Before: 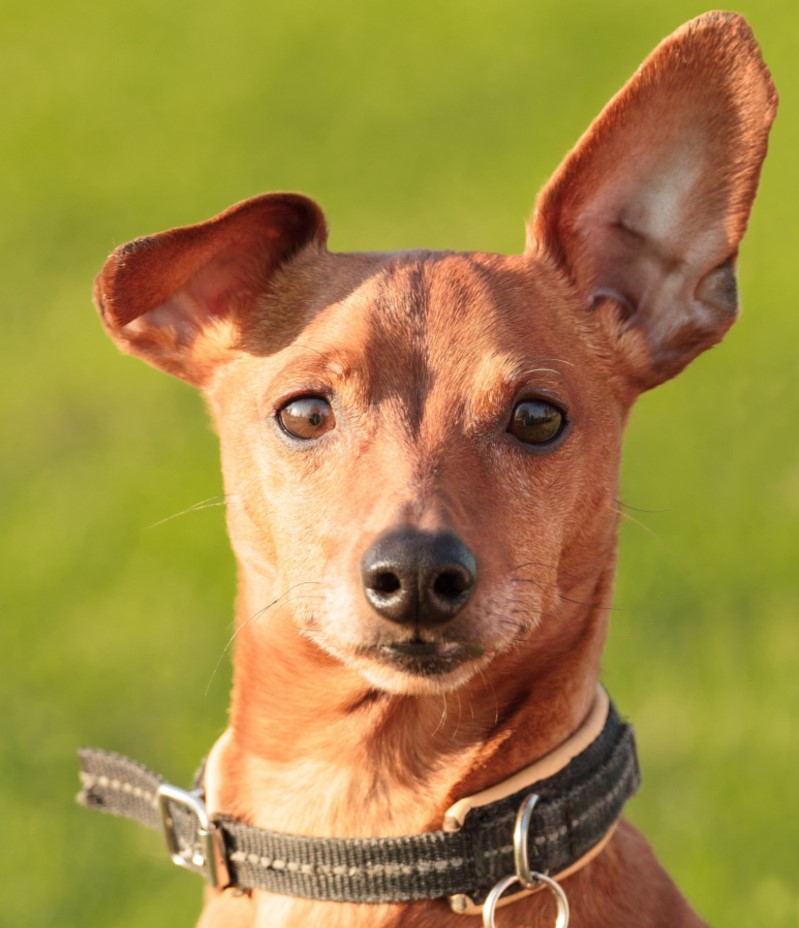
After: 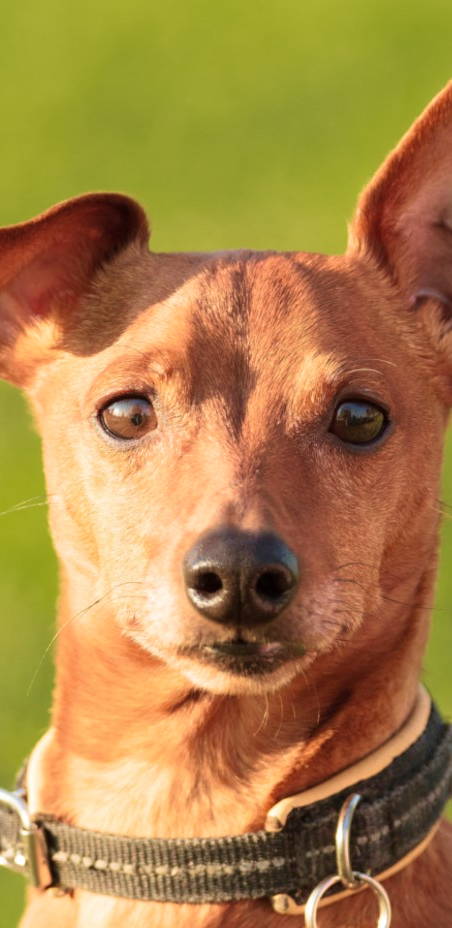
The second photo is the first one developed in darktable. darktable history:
velvia: strength 39.93%
crop and rotate: left 22.369%, right 20.998%
